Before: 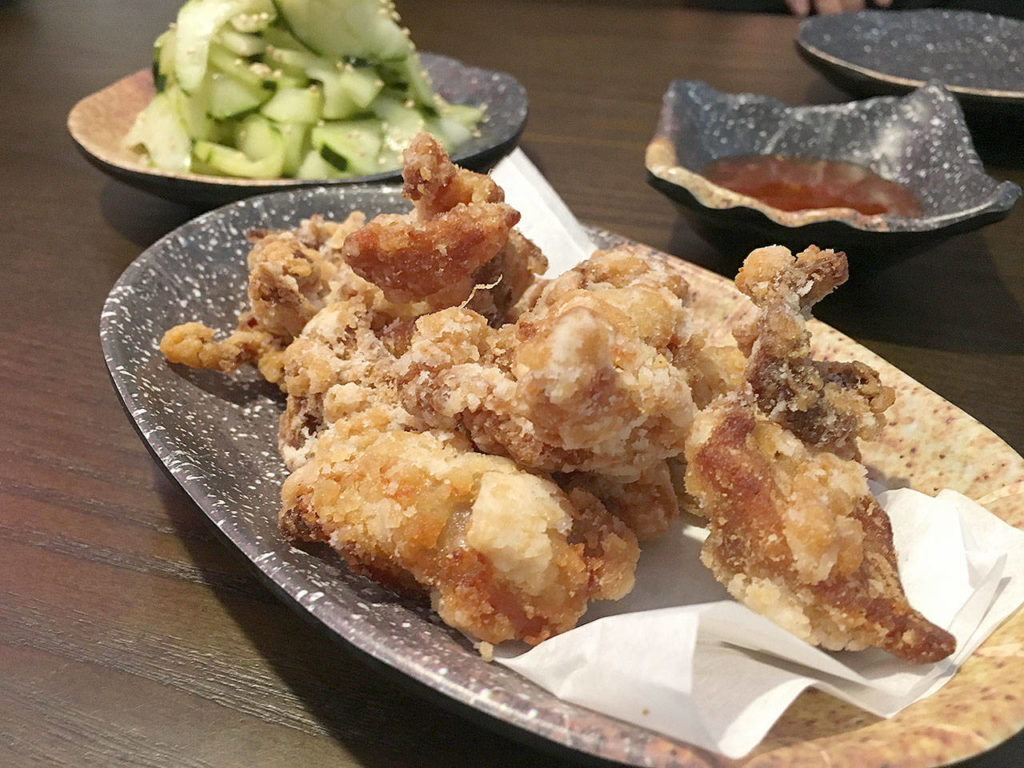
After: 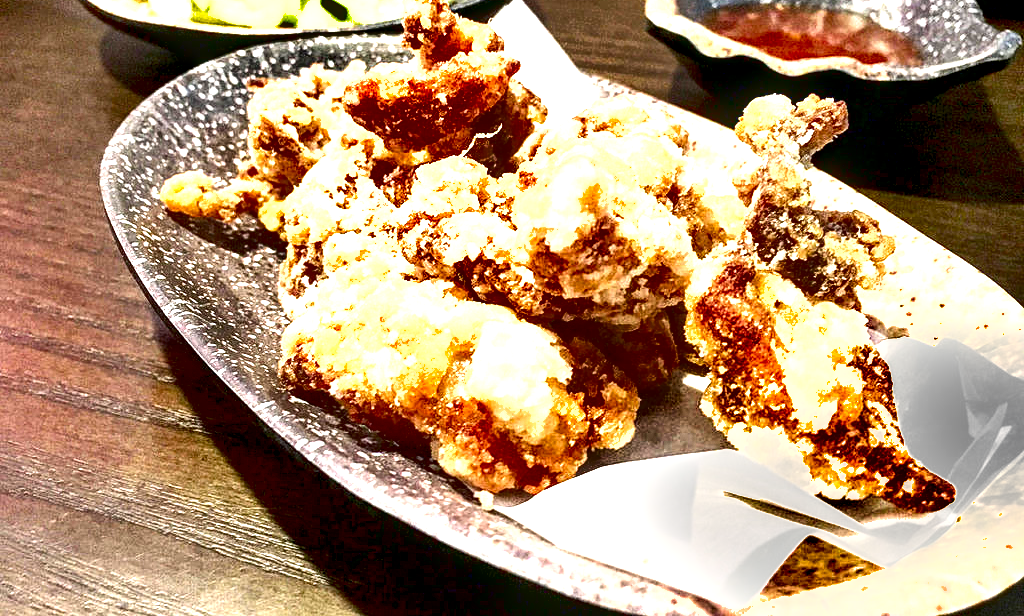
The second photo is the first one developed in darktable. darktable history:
shadows and highlights: low approximation 0.01, soften with gaussian
local contrast: highlights 64%, shadows 54%, detail 168%, midtone range 0.508
contrast brightness saturation: contrast 0.135, brightness -0.233, saturation 0.142
exposure: black level correction 0.014, exposure 1.769 EV, compensate exposure bias true, compensate highlight preservation false
crop and rotate: top 19.761%
